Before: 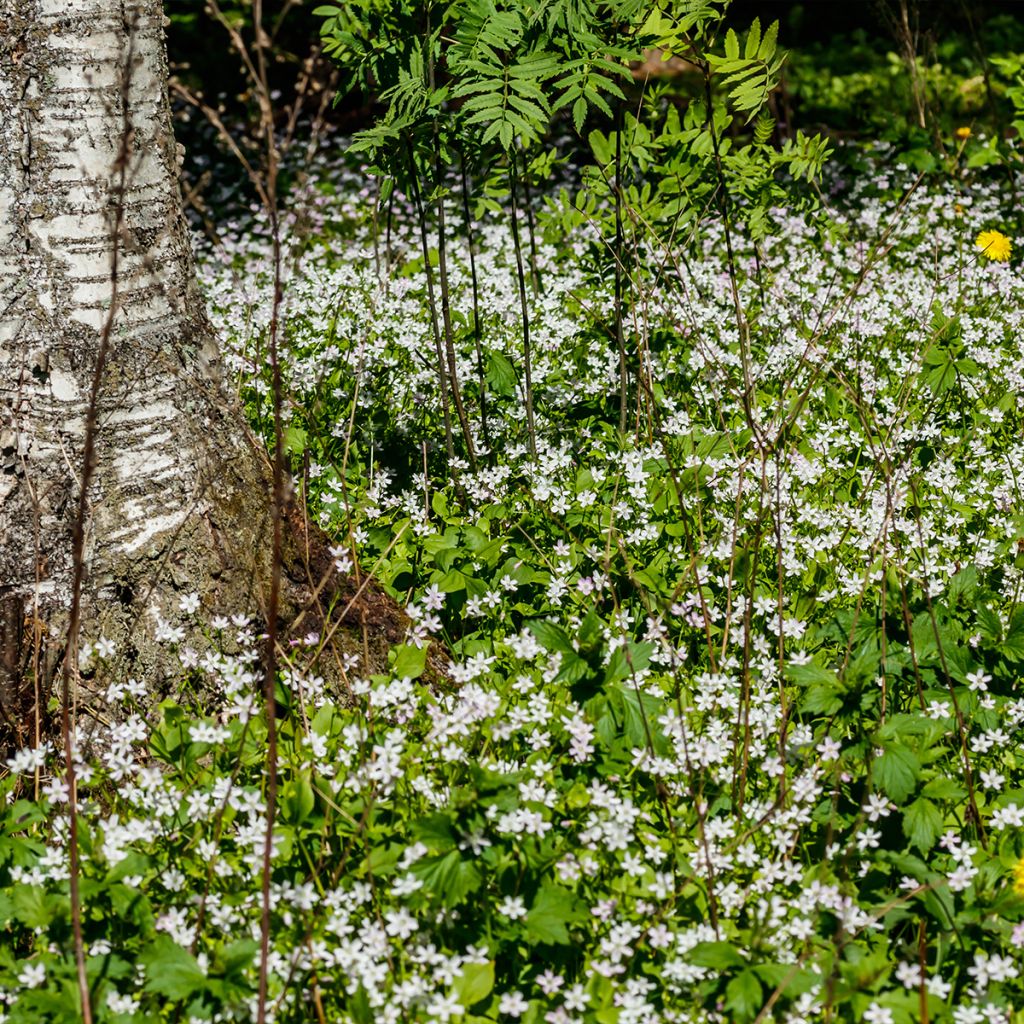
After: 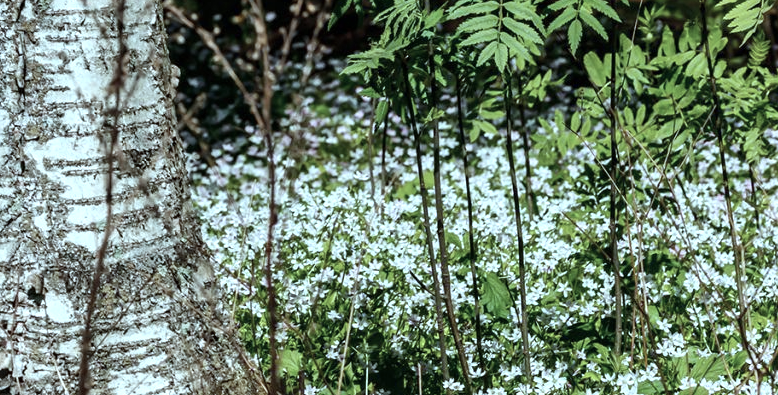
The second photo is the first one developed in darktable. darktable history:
exposure: exposure 0.378 EV, compensate exposure bias true, compensate highlight preservation false
crop: left 0.583%, top 7.648%, right 23.351%, bottom 53.695%
color correction: highlights a* -12.79, highlights b* -18.07, saturation 0.698
